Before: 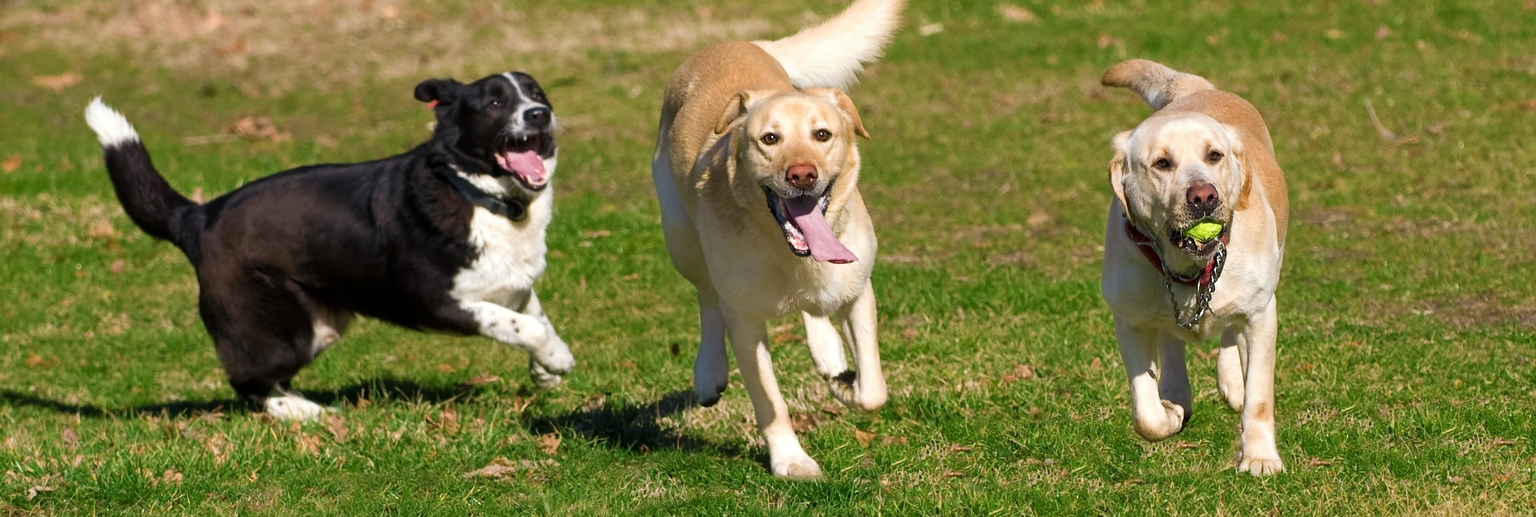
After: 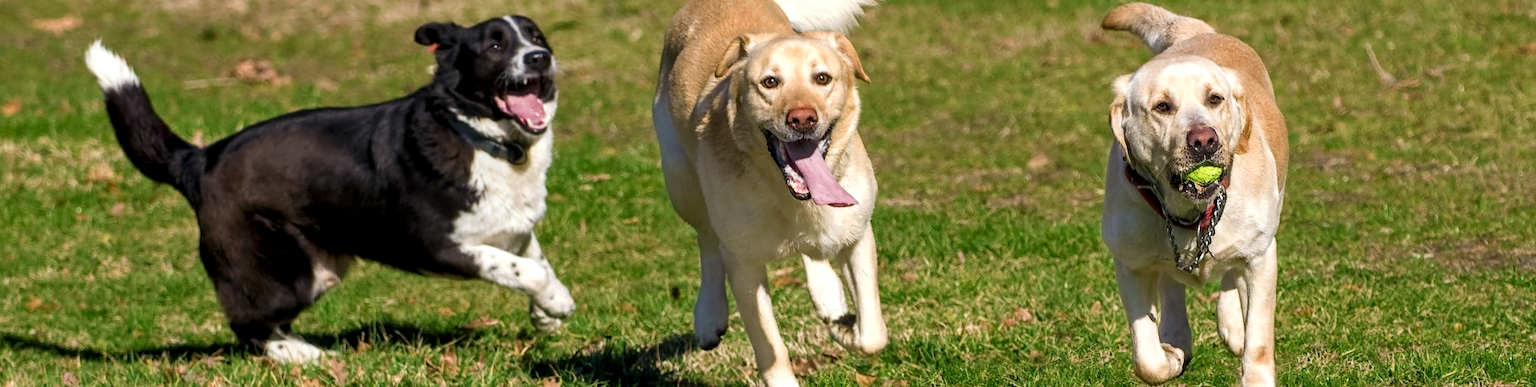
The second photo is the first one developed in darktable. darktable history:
crop: top 11.036%, bottom 13.915%
local contrast: highlights 35%, detail 135%
